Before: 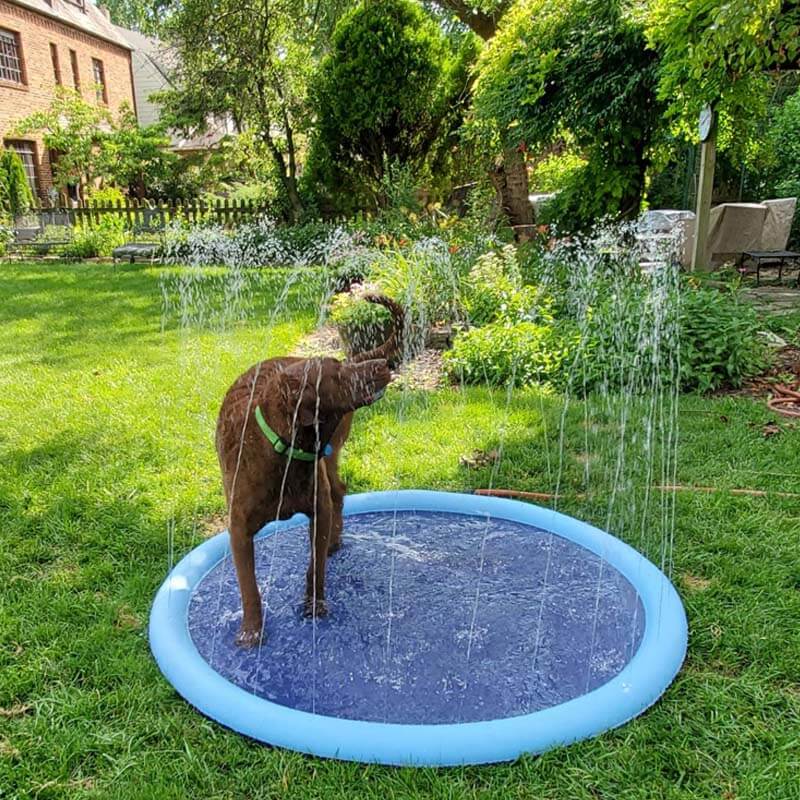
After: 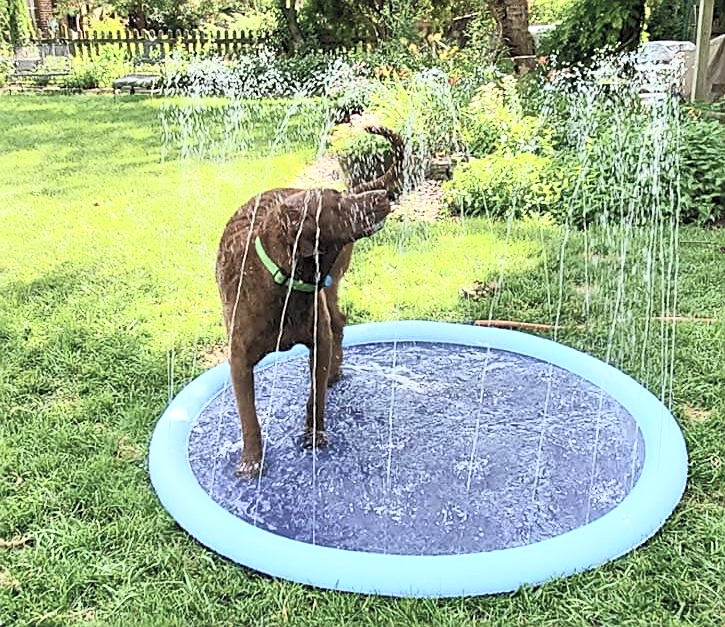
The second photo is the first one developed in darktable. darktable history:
sharpen: on, module defaults
contrast brightness saturation: contrast 0.421, brightness 0.556, saturation -0.196
crop: top 21.204%, right 9.367%, bottom 0.307%
